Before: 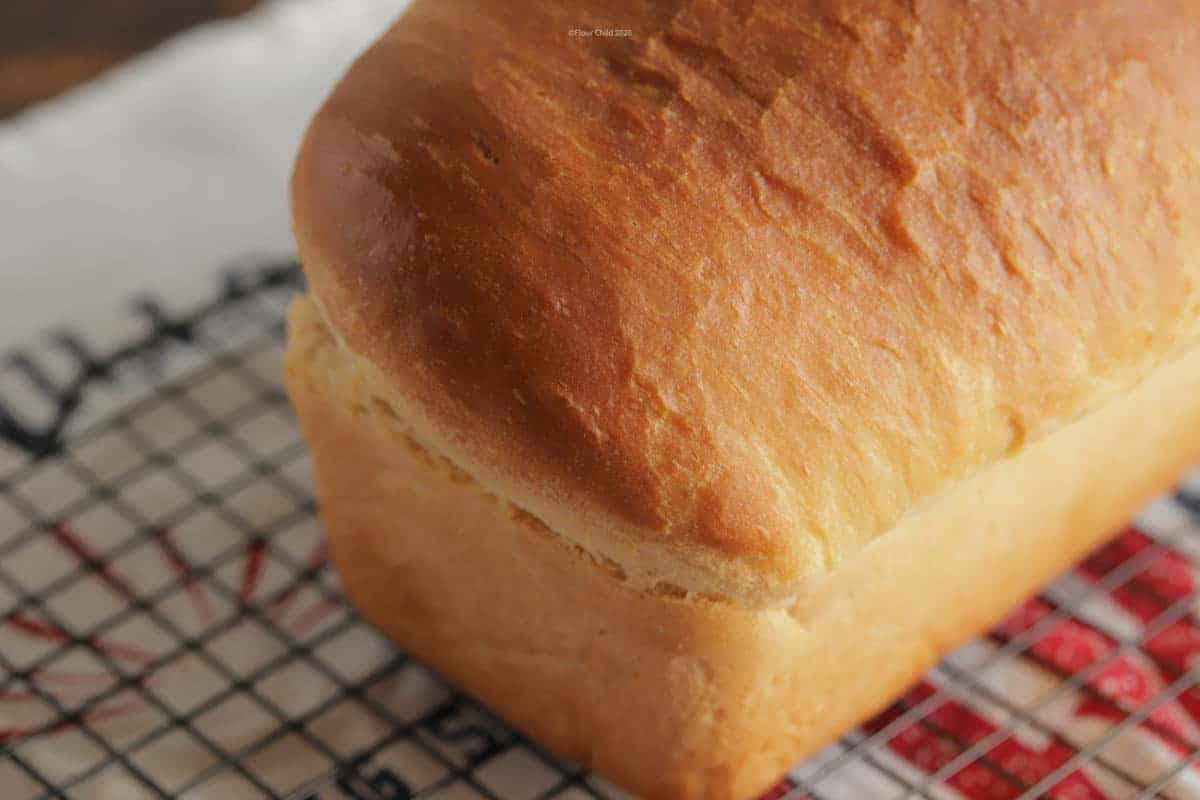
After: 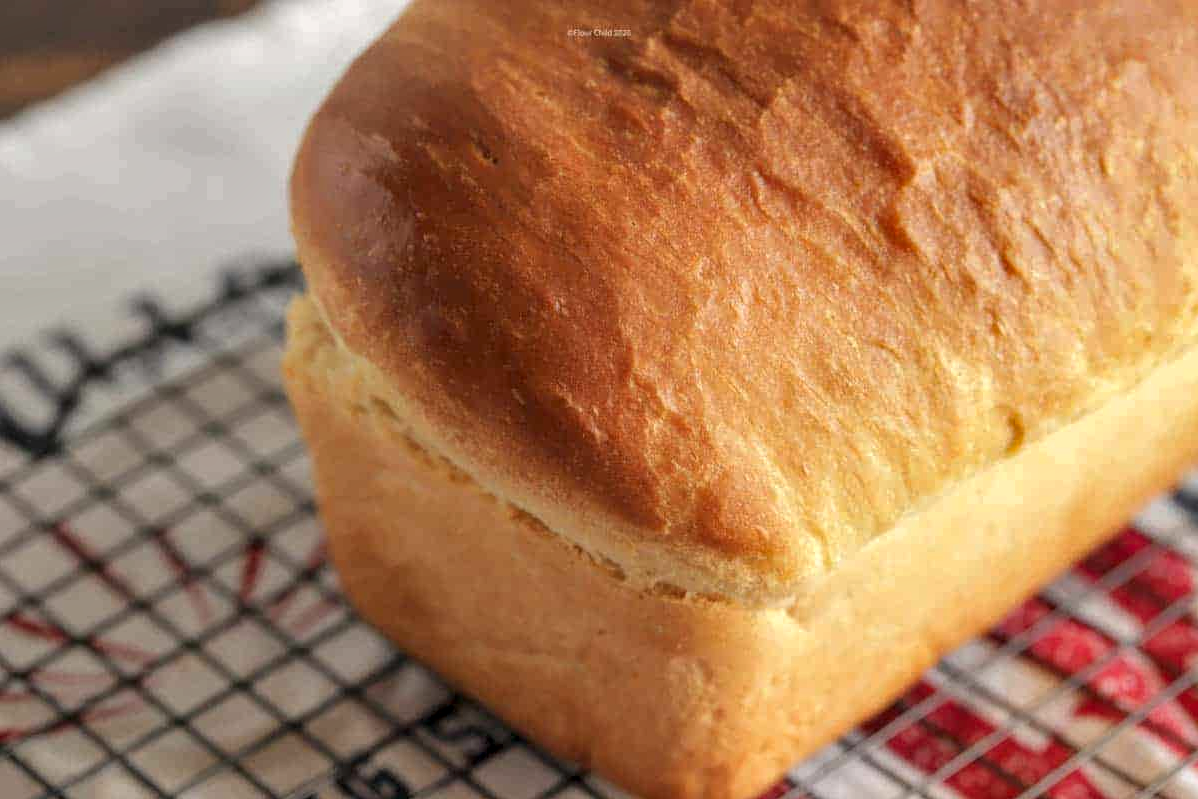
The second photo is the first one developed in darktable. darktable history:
crop and rotate: left 0.156%, bottom 0.012%
exposure: exposure 0.345 EV, compensate exposure bias true, compensate highlight preservation false
shadows and highlights: low approximation 0.01, soften with gaussian
local contrast: on, module defaults
